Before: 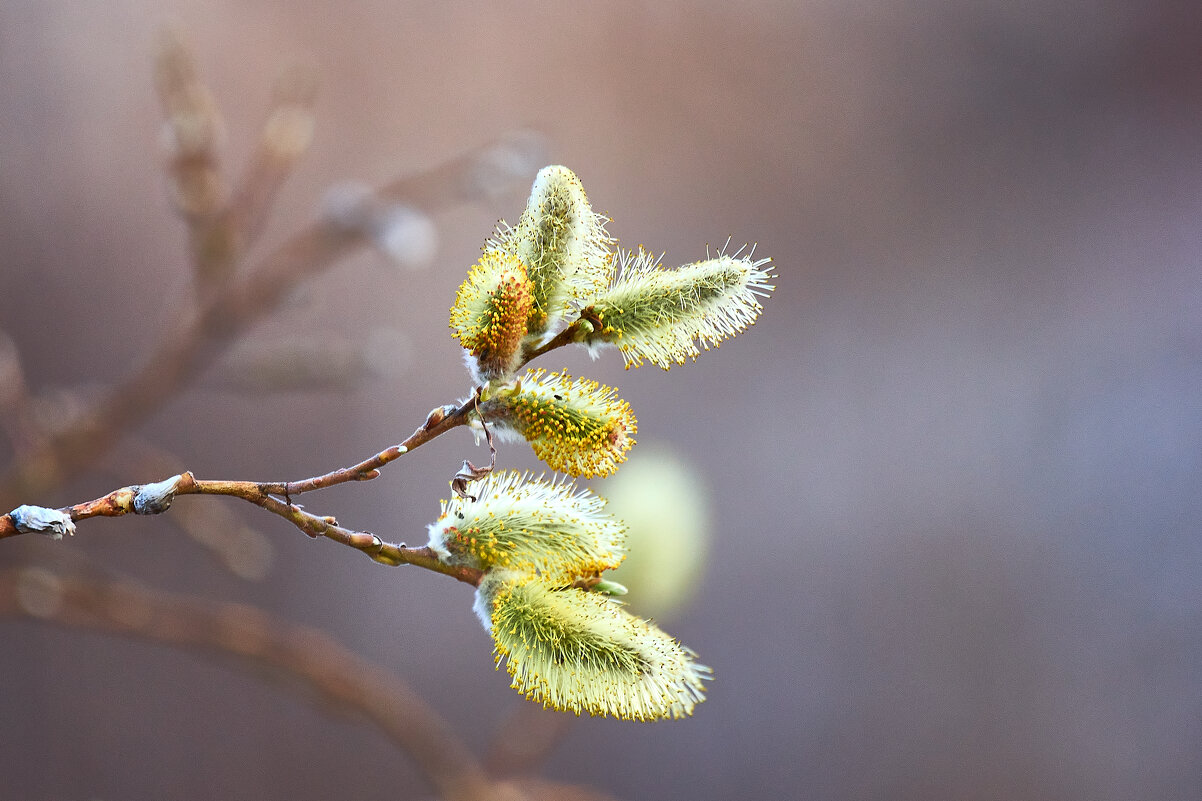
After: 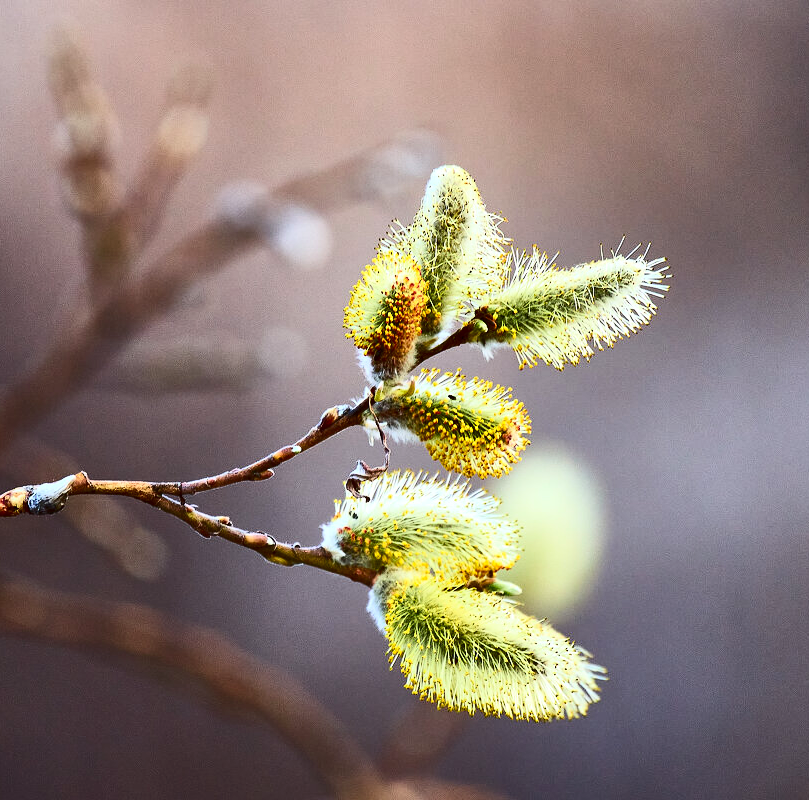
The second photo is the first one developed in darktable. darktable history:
crop and rotate: left 8.853%, right 23.81%
contrast brightness saturation: contrast 0.324, brightness -0.066, saturation 0.168
